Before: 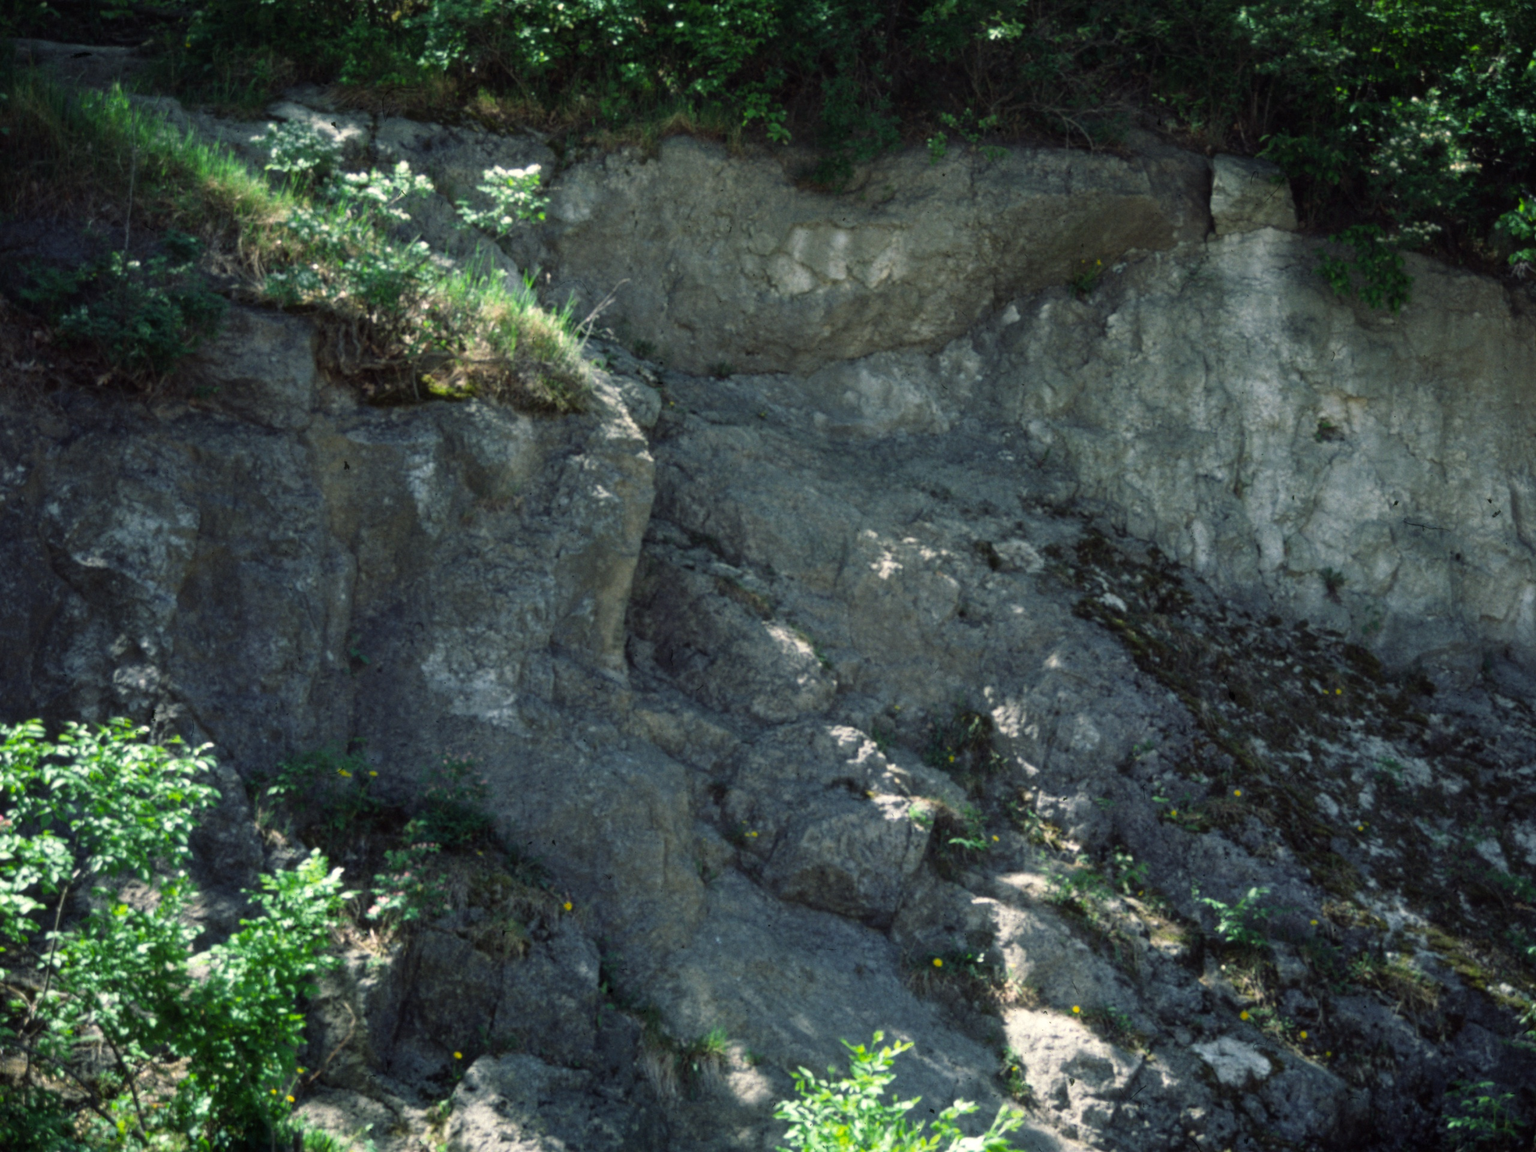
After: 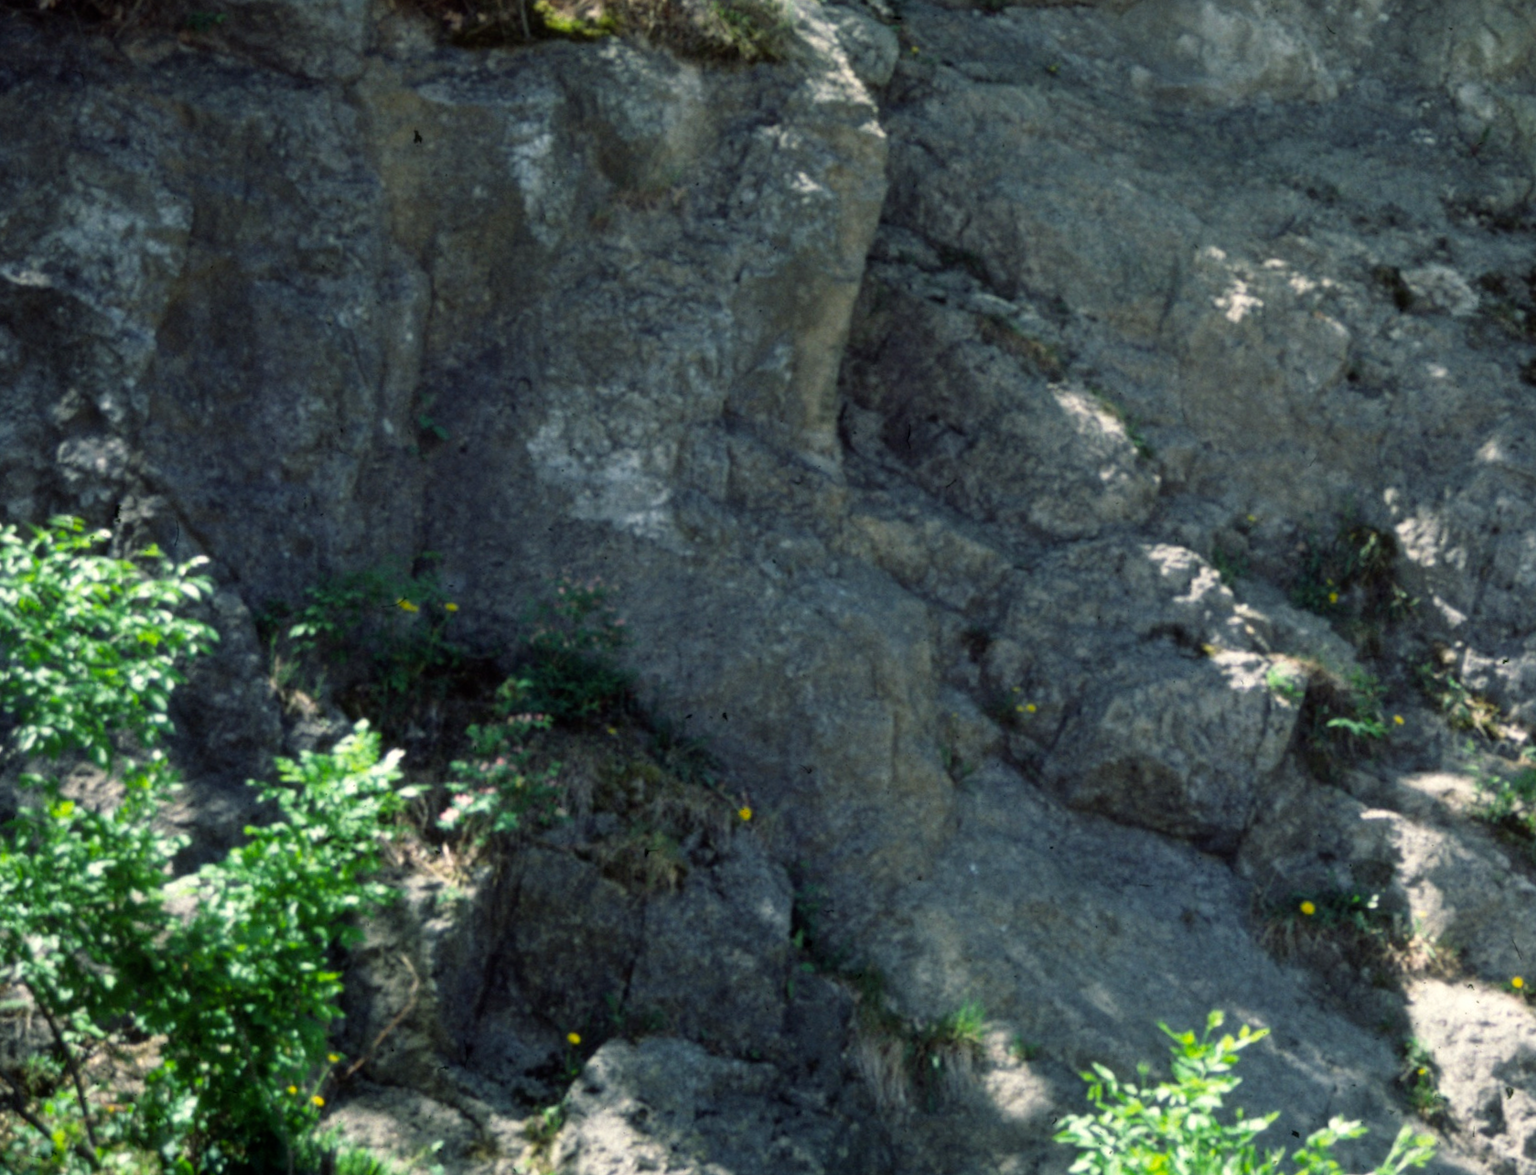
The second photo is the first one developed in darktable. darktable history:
crop and rotate: angle -0.848°, left 3.979%, top 31.744%, right 29.134%
